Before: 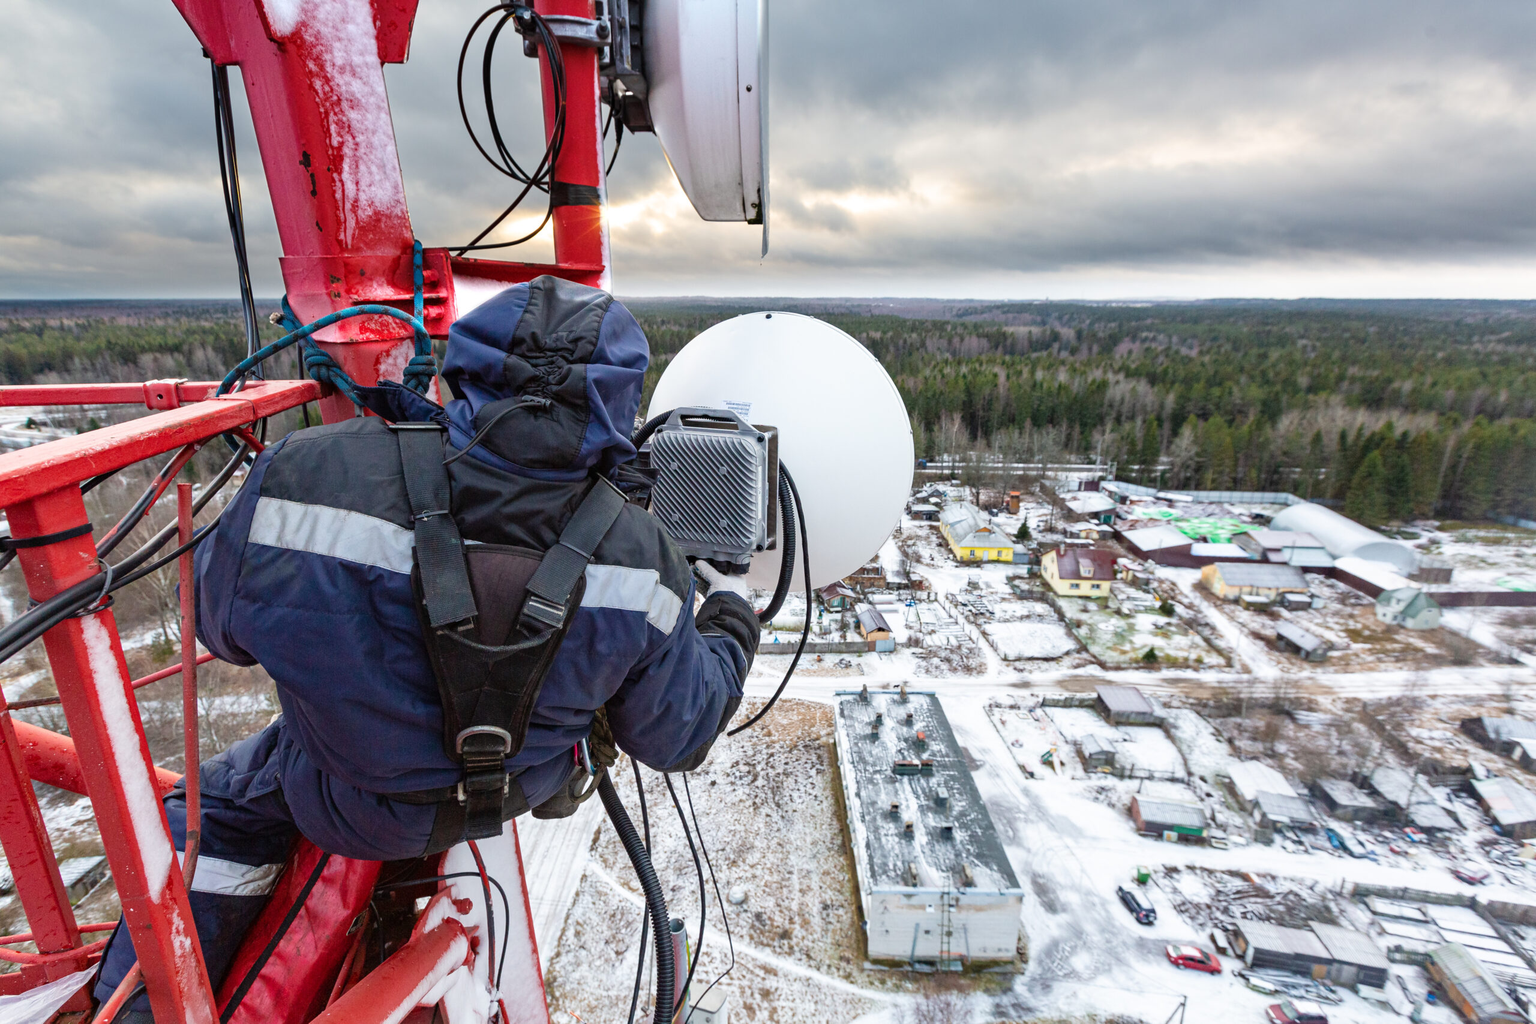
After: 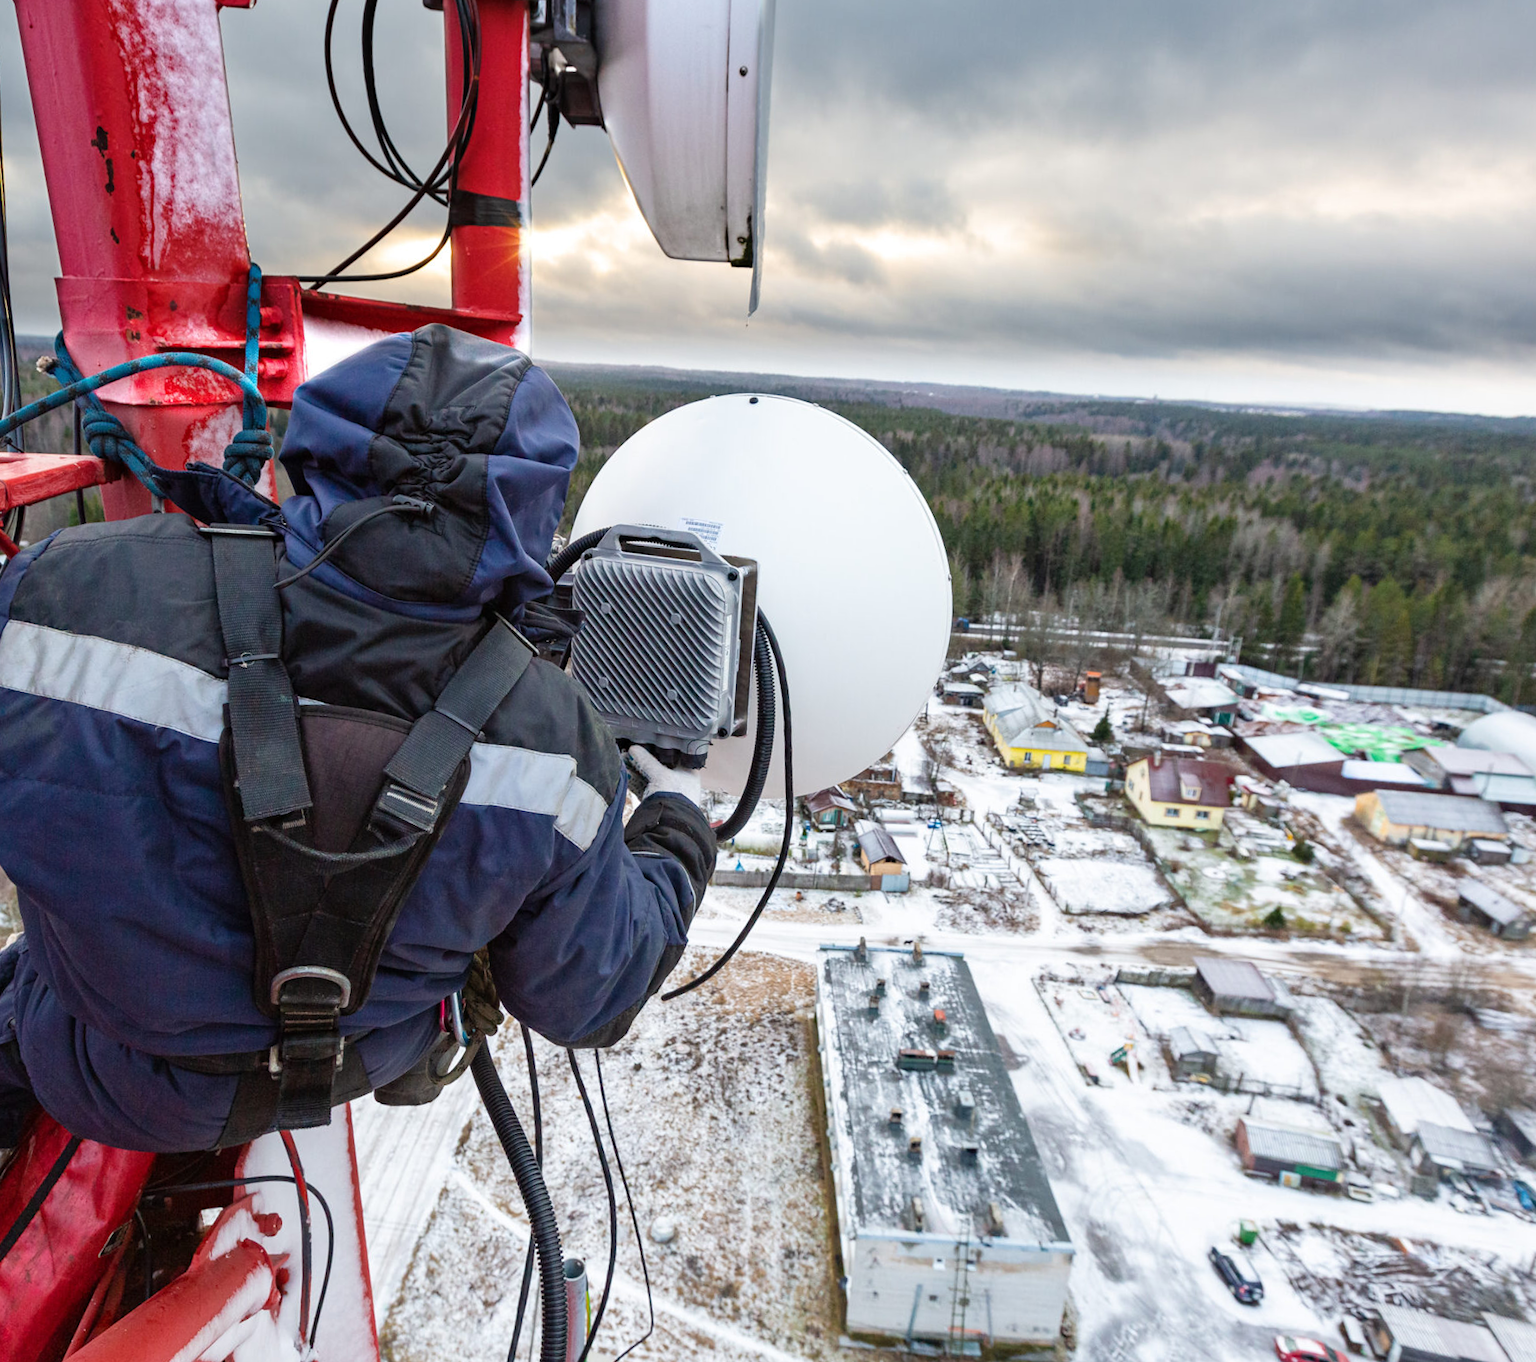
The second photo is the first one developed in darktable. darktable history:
crop and rotate: angle -3.13°, left 13.978%, top 0.027%, right 10.925%, bottom 0.048%
